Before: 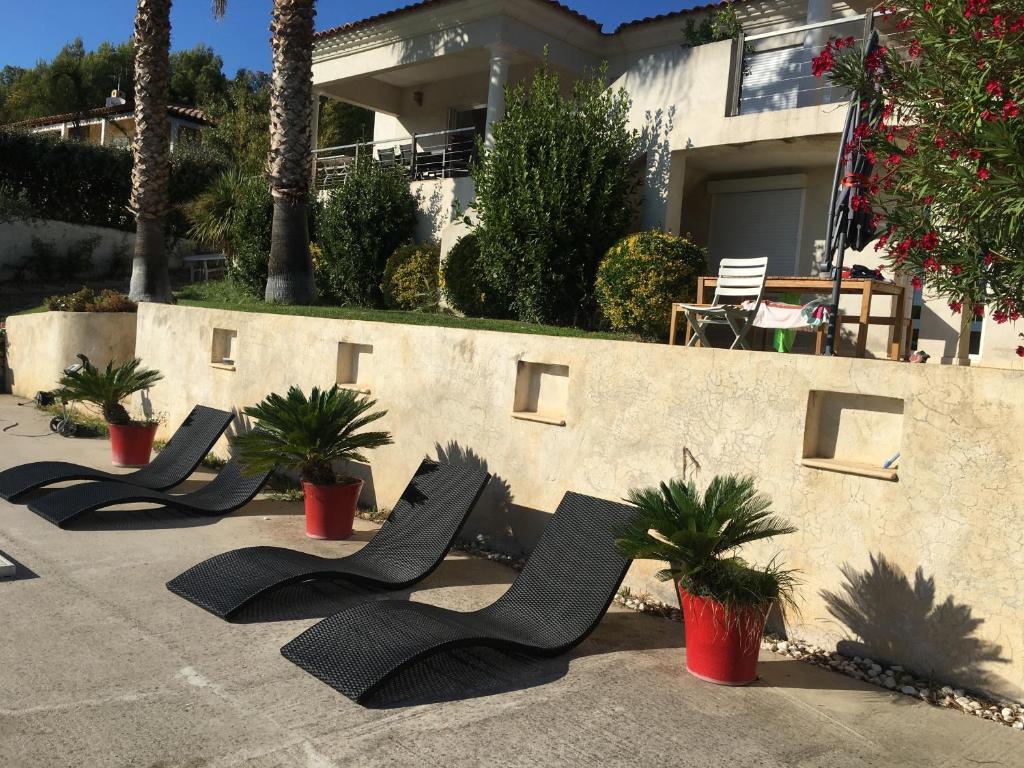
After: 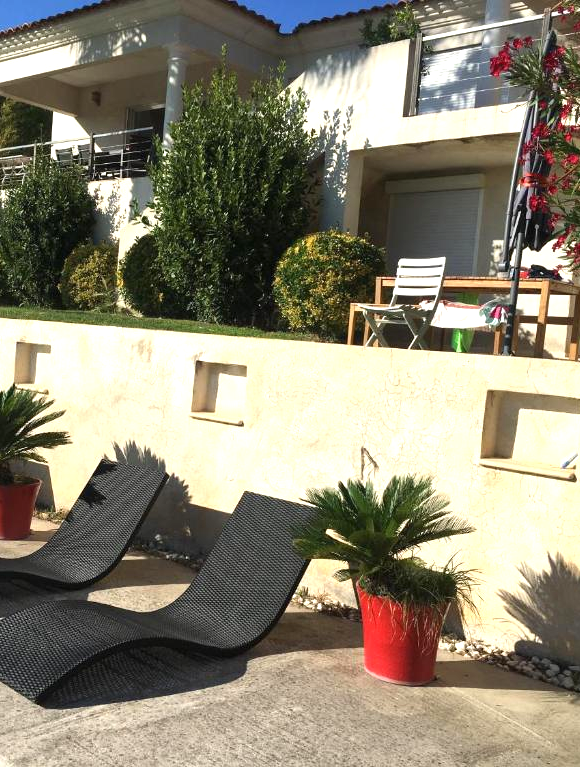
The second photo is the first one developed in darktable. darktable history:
crop: left 31.446%, top 0.021%, right 11.849%
exposure: black level correction 0, exposure 0.695 EV, compensate exposure bias true, compensate highlight preservation false
